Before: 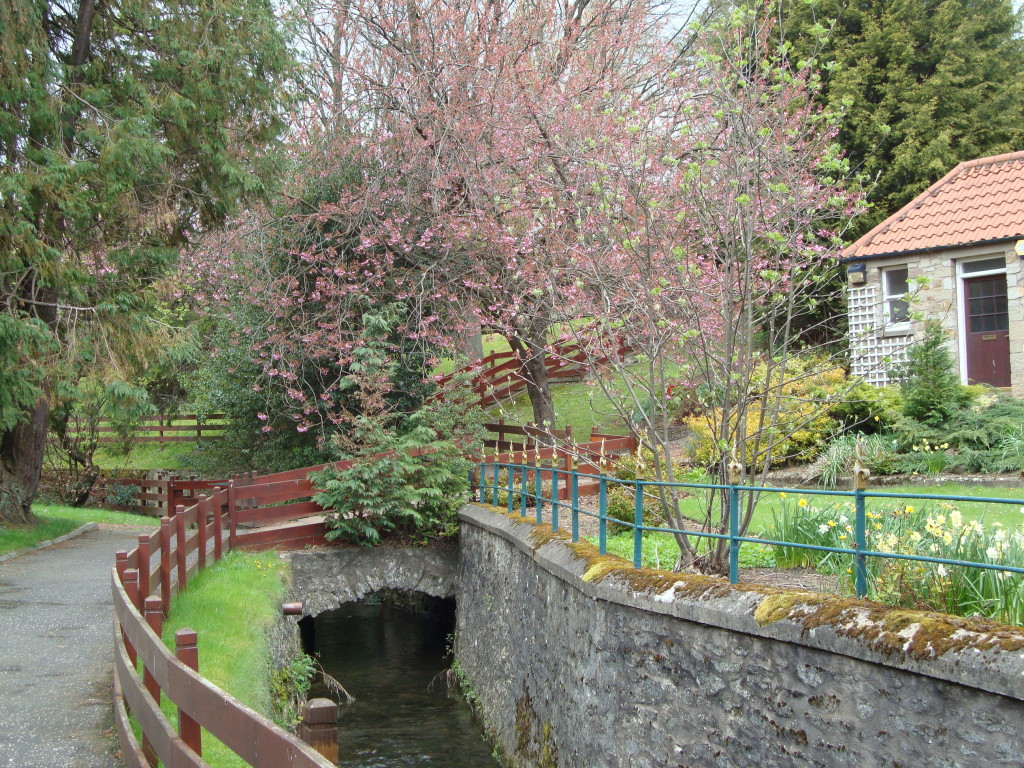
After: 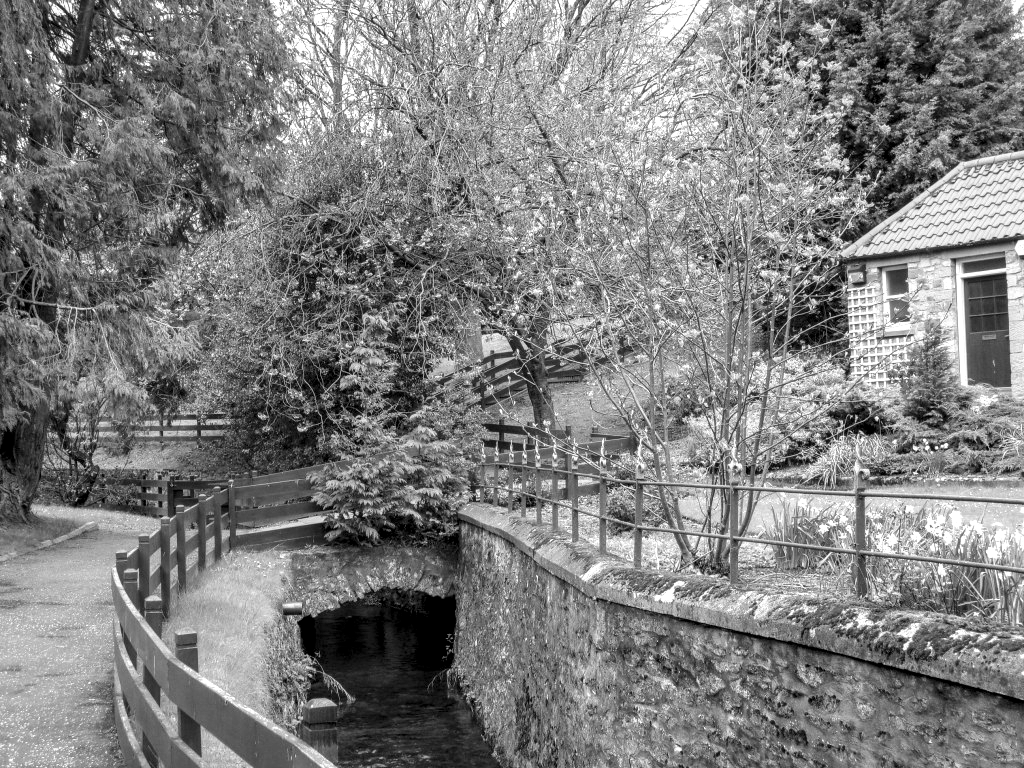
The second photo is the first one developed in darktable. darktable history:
local contrast: detail 160%
monochrome: on, module defaults
